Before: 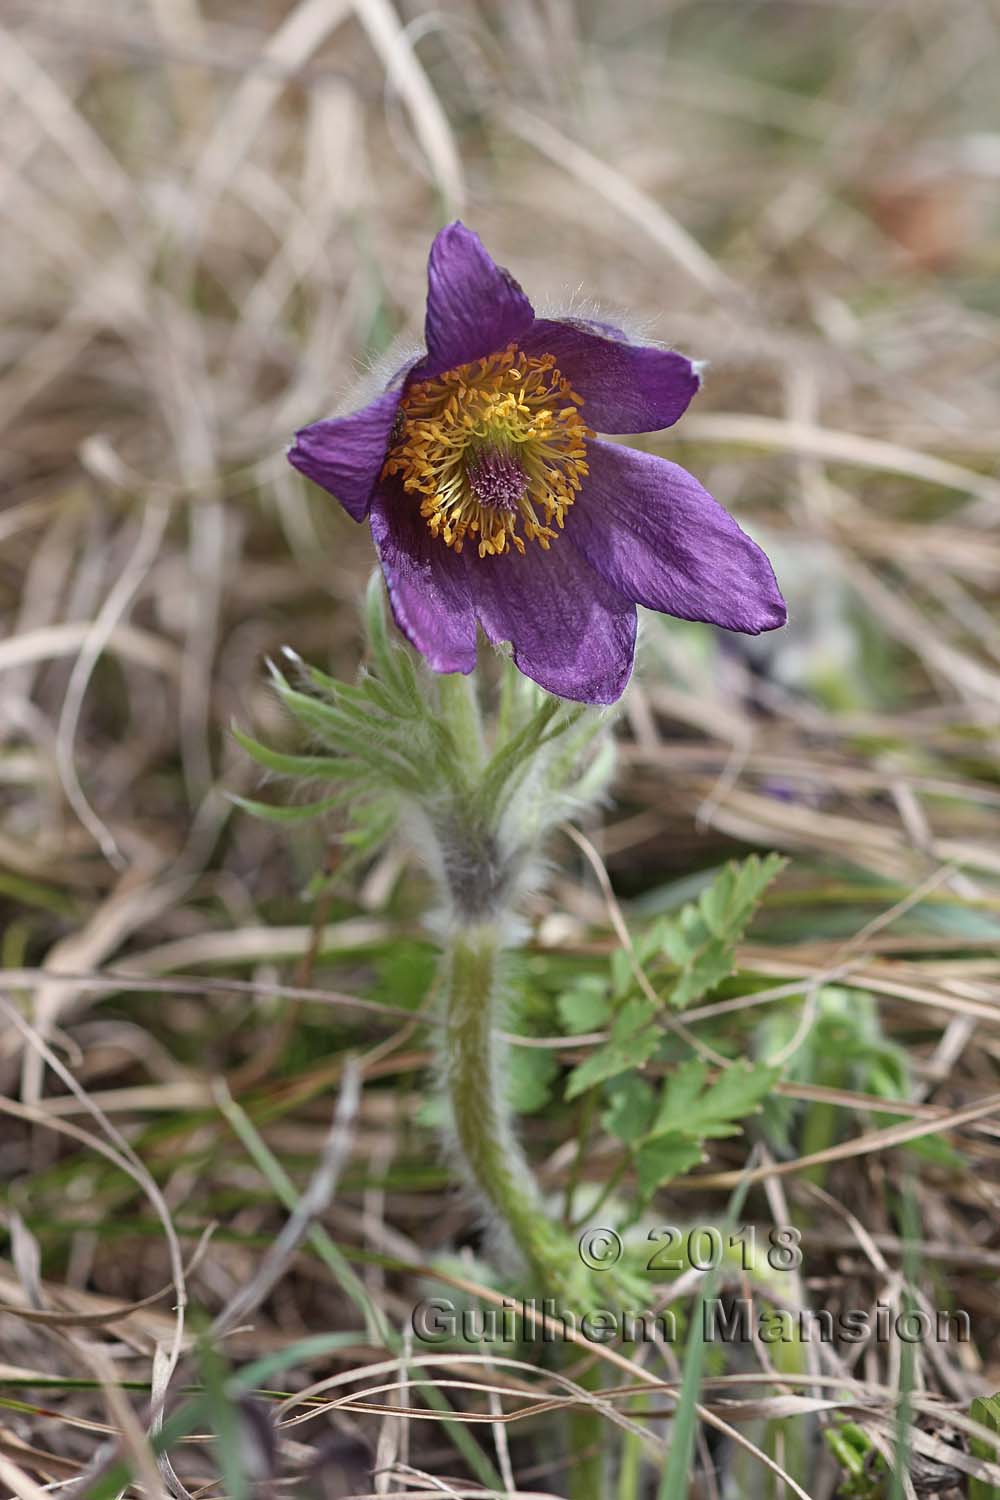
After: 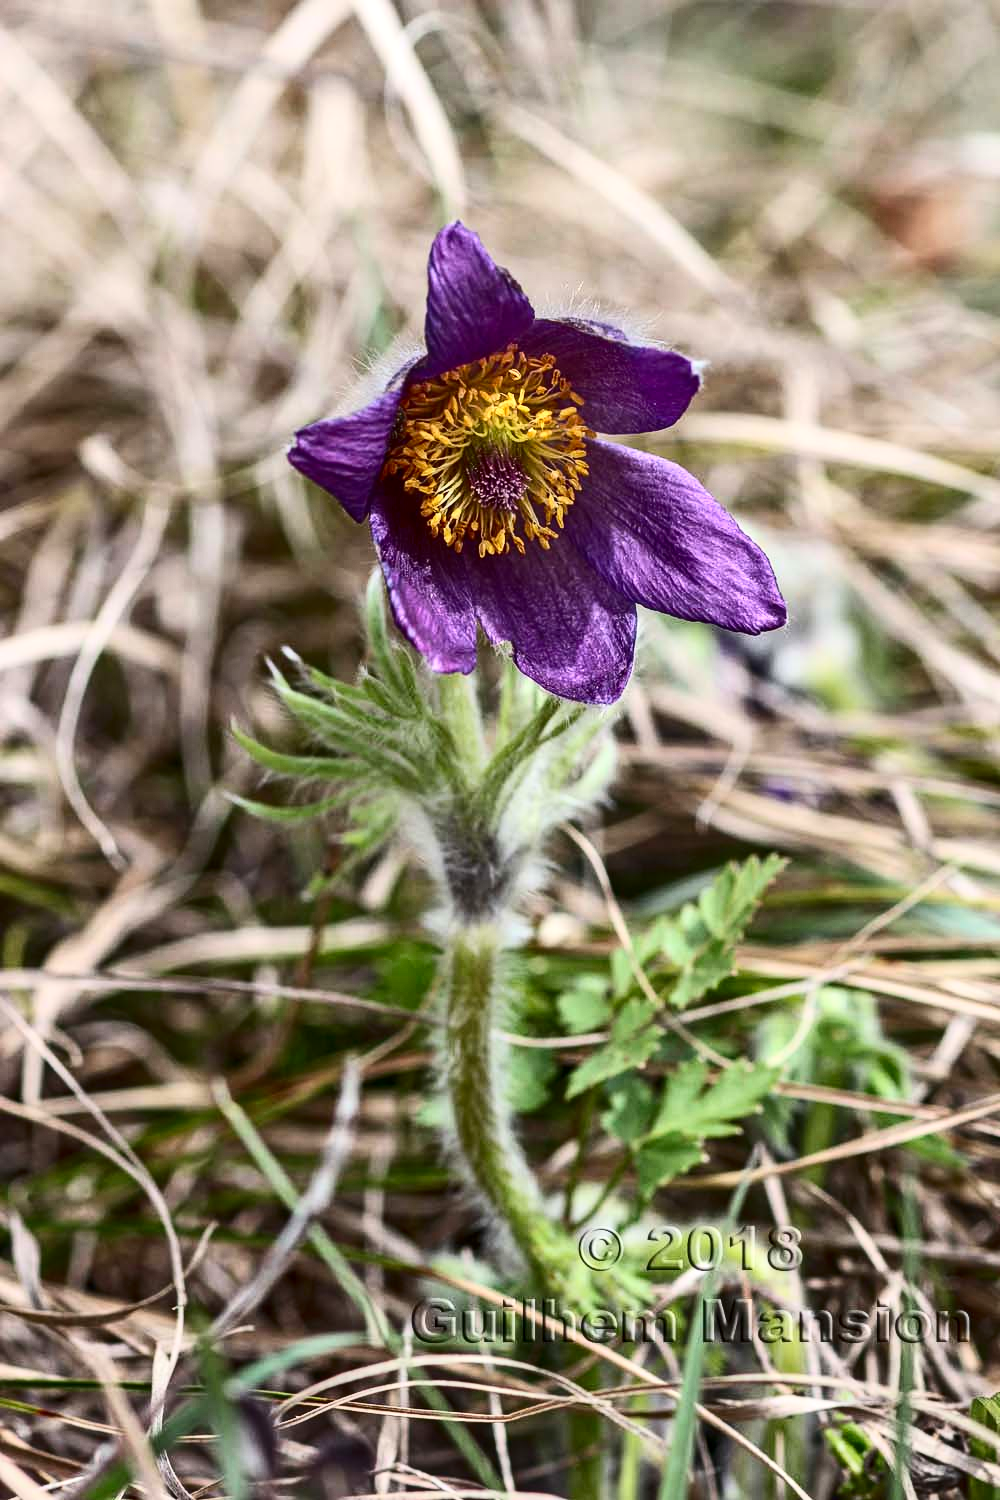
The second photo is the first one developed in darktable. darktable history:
local contrast: on, module defaults
contrast brightness saturation: contrast 0.396, brightness 0.055, saturation 0.246
